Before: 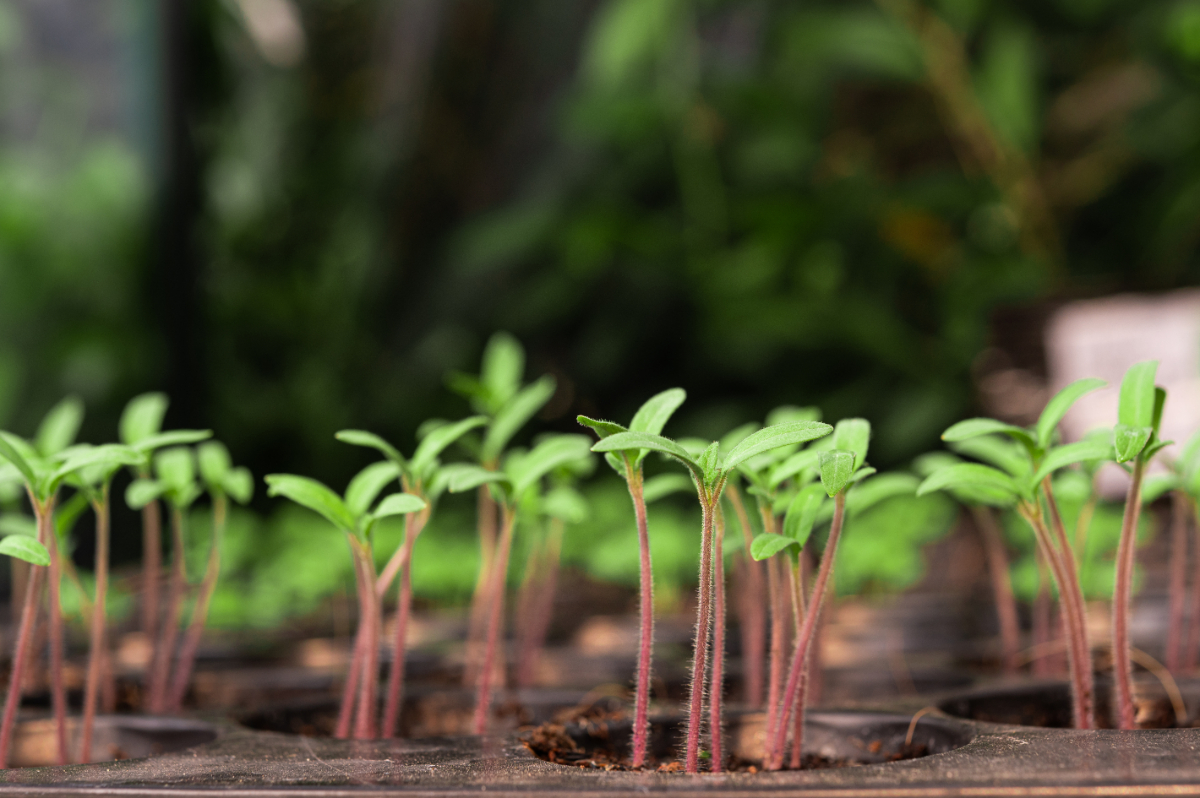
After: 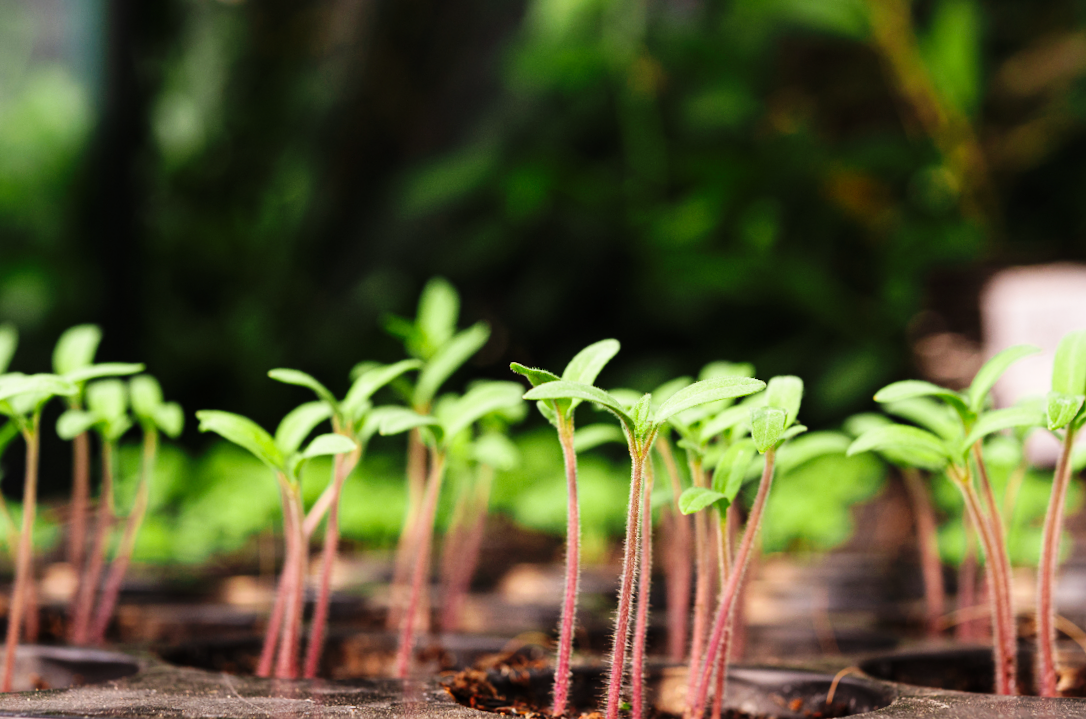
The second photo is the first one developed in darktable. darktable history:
crop and rotate: angle -2.13°, left 3.101%, top 4.14%, right 1.371%, bottom 0.725%
base curve: curves: ch0 [(0, 0) (0.036, 0.025) (0.121, 0.166) (0.206, 0.329) (0.605, 0.79) (1, 1)], preserve colors none
exposure: exposure 0.126 EV, compensate highlight preservation false
